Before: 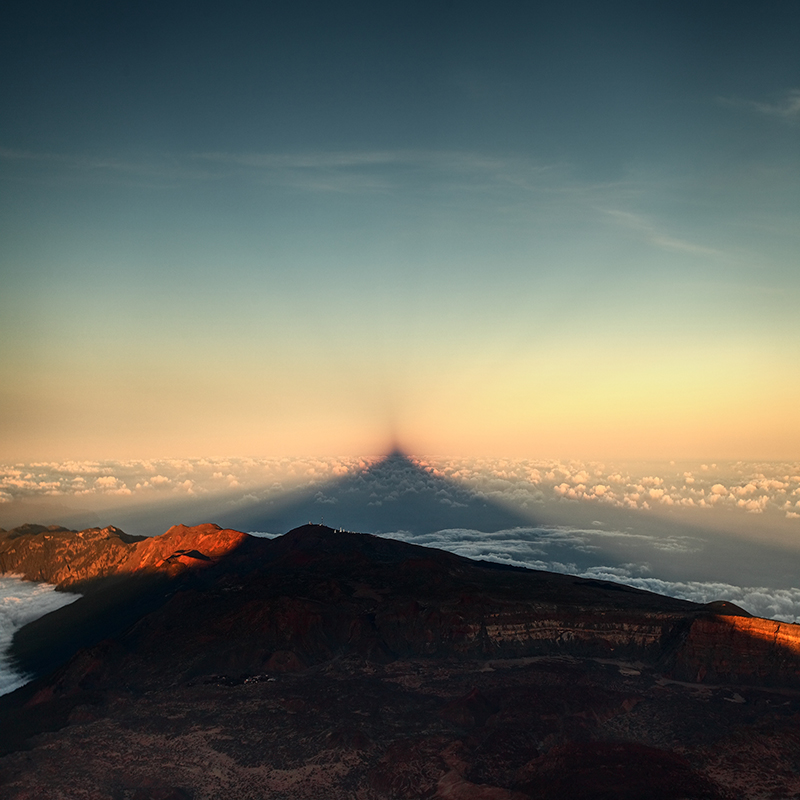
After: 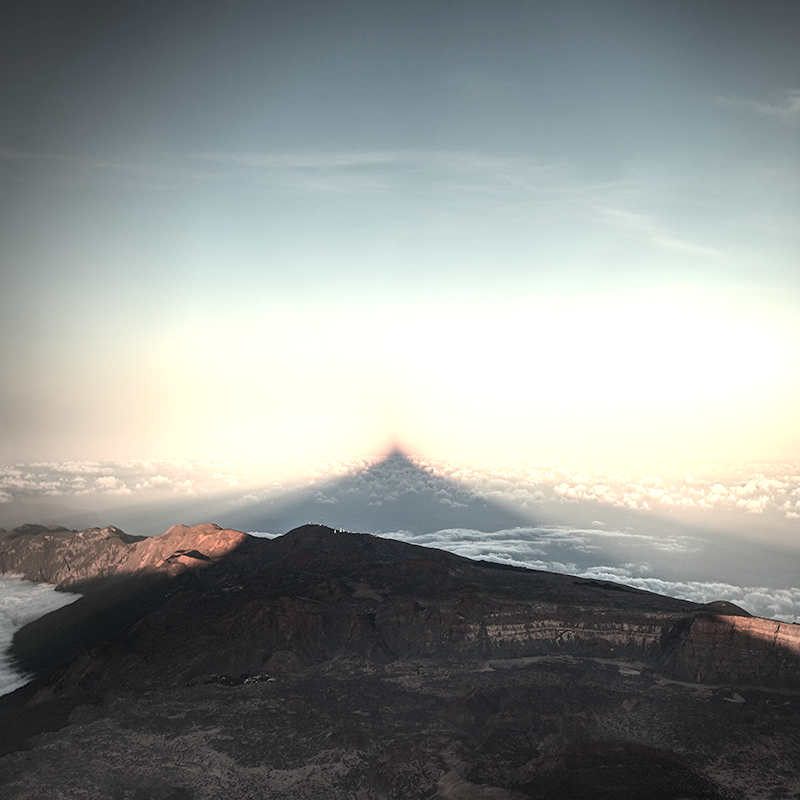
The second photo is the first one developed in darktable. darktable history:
vignetting: fall-off start 73.57%, center (0.22, -0.235)
contrast brightness saturation: brightness 0.18, saturation -0.5
exposure: black level correction 0, exposure 1.1 EV, compensate highlight preservation false
